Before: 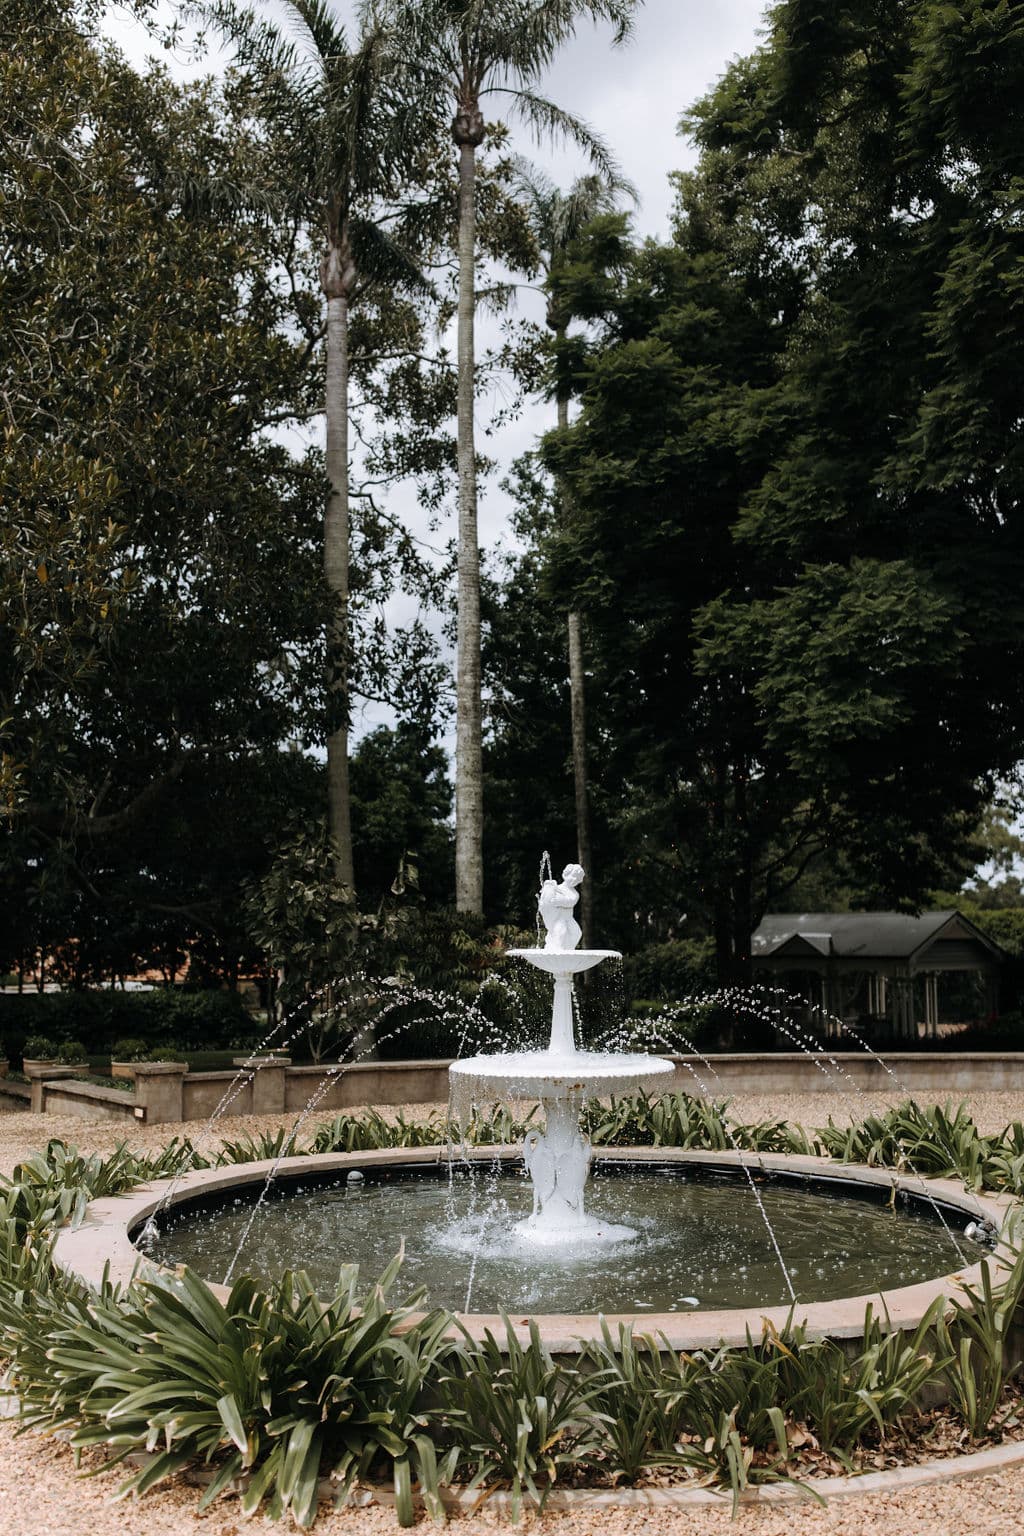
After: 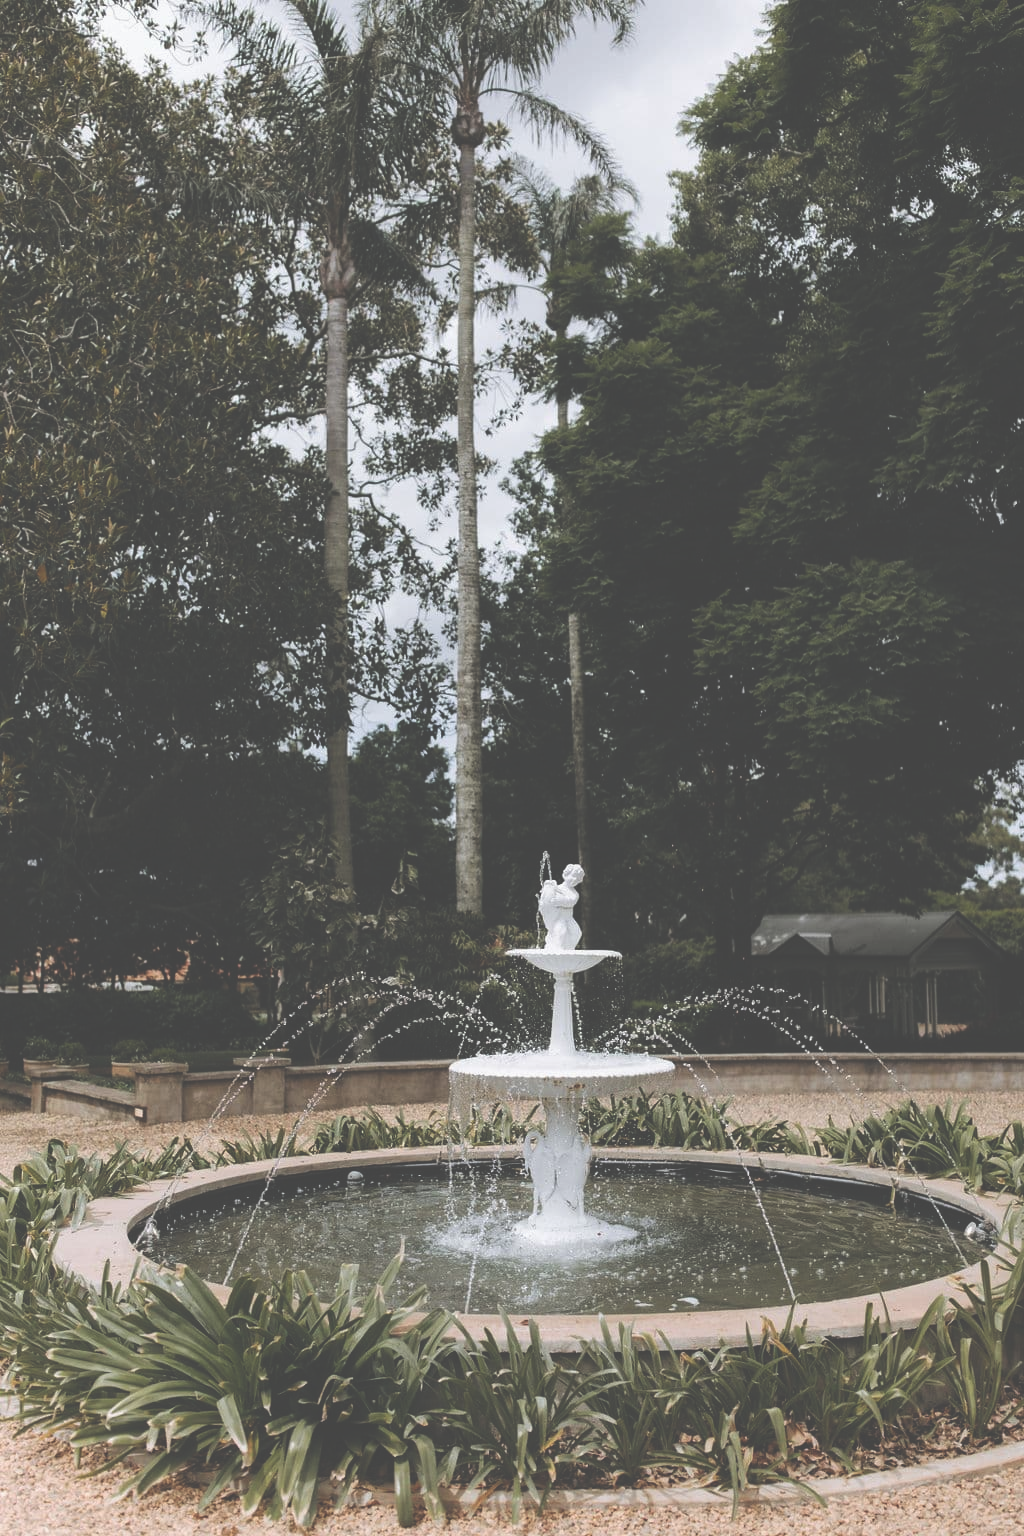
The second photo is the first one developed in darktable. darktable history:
color balance rgb: perceptual saturation grading › global saturation 0.91%
exposure: black level correction -0.063, exposure -0.05 EV, compensate highlight preservation false
